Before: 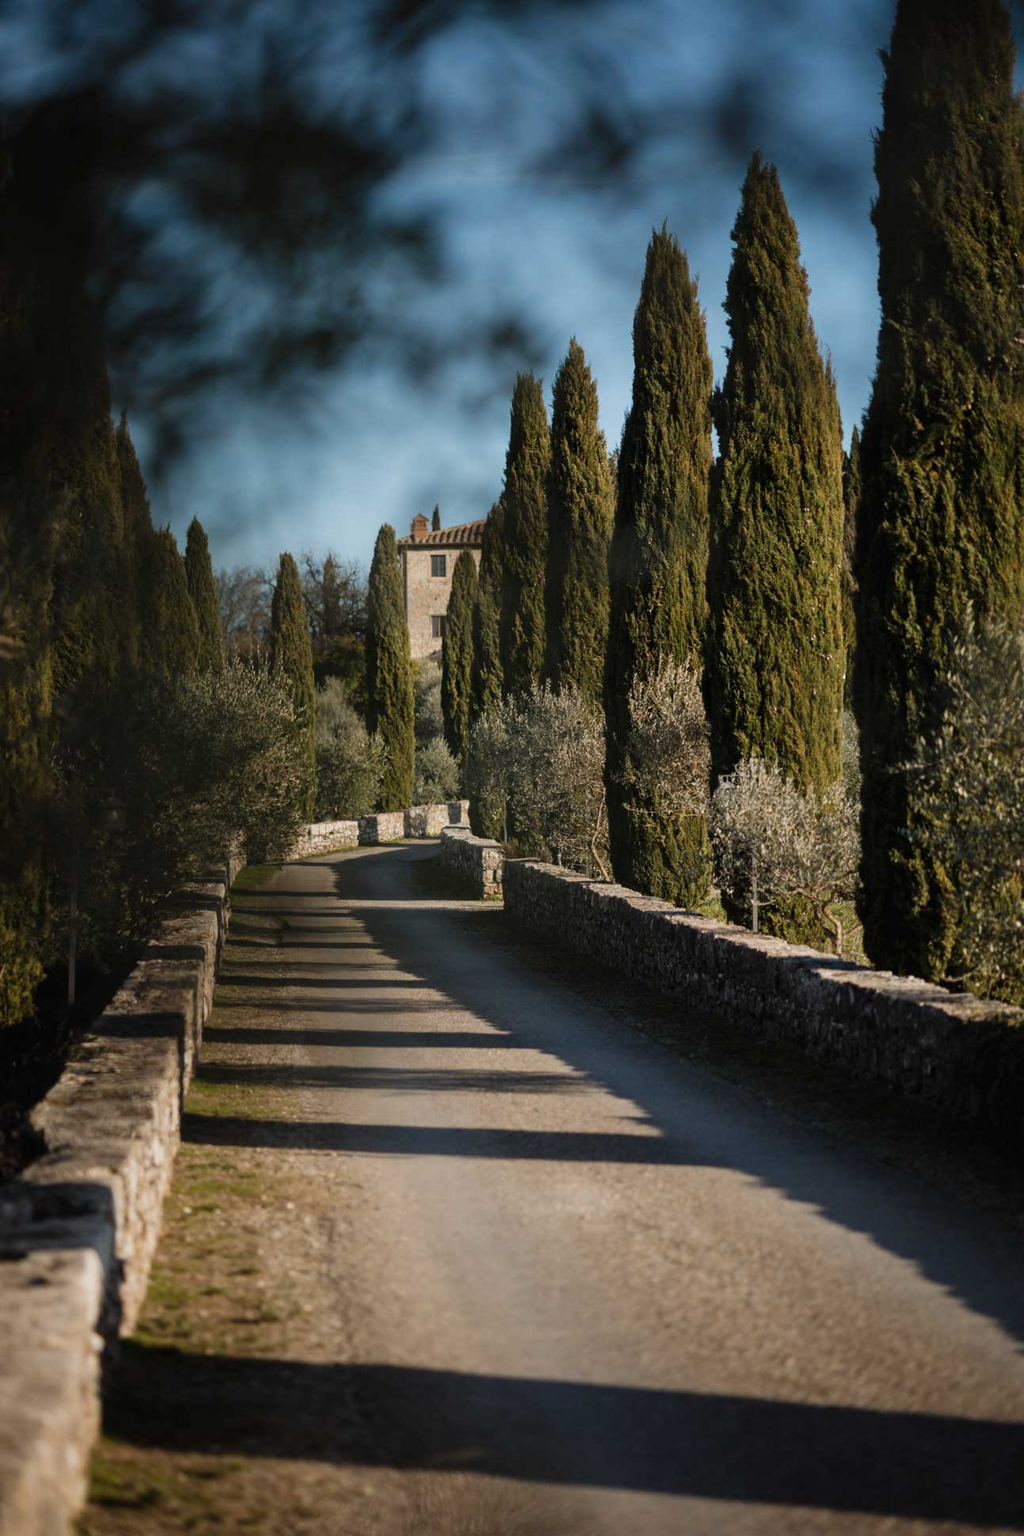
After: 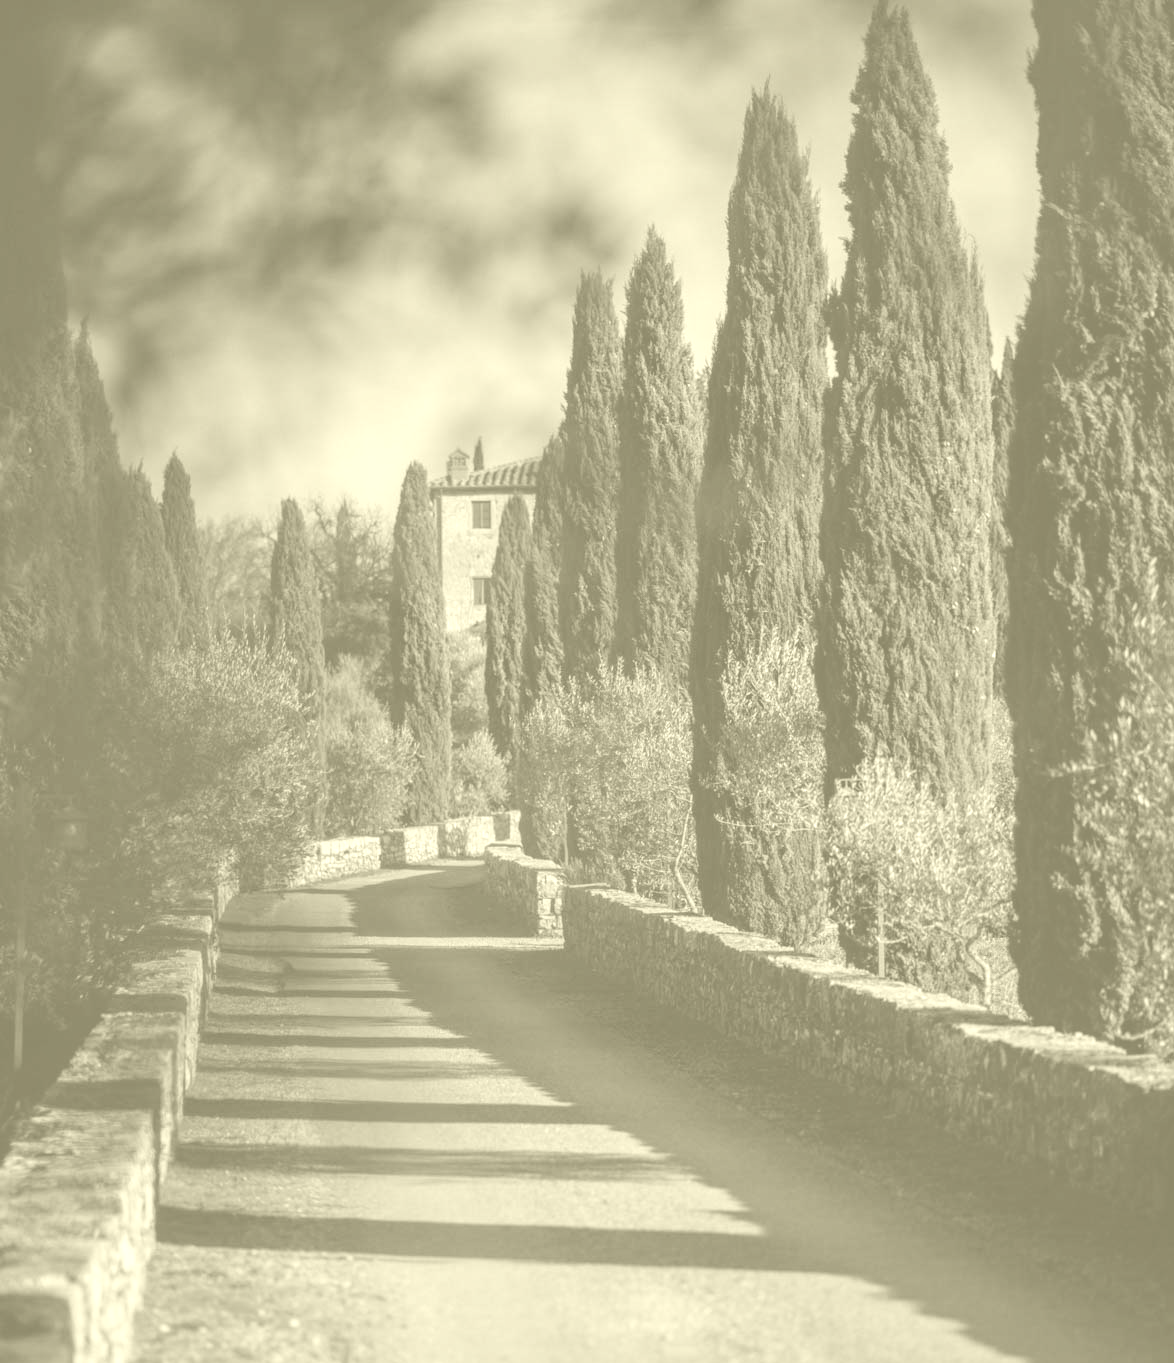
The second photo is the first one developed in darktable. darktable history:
local contrast: on, module defaults
crop: left 5.596%, top 10.314%, right 3.534%, bottom 19.395%
exposure: exposure 0.375 EV, compensate highlight preservation false
colorize: hue 43.2°, saturation 40%, version 1
